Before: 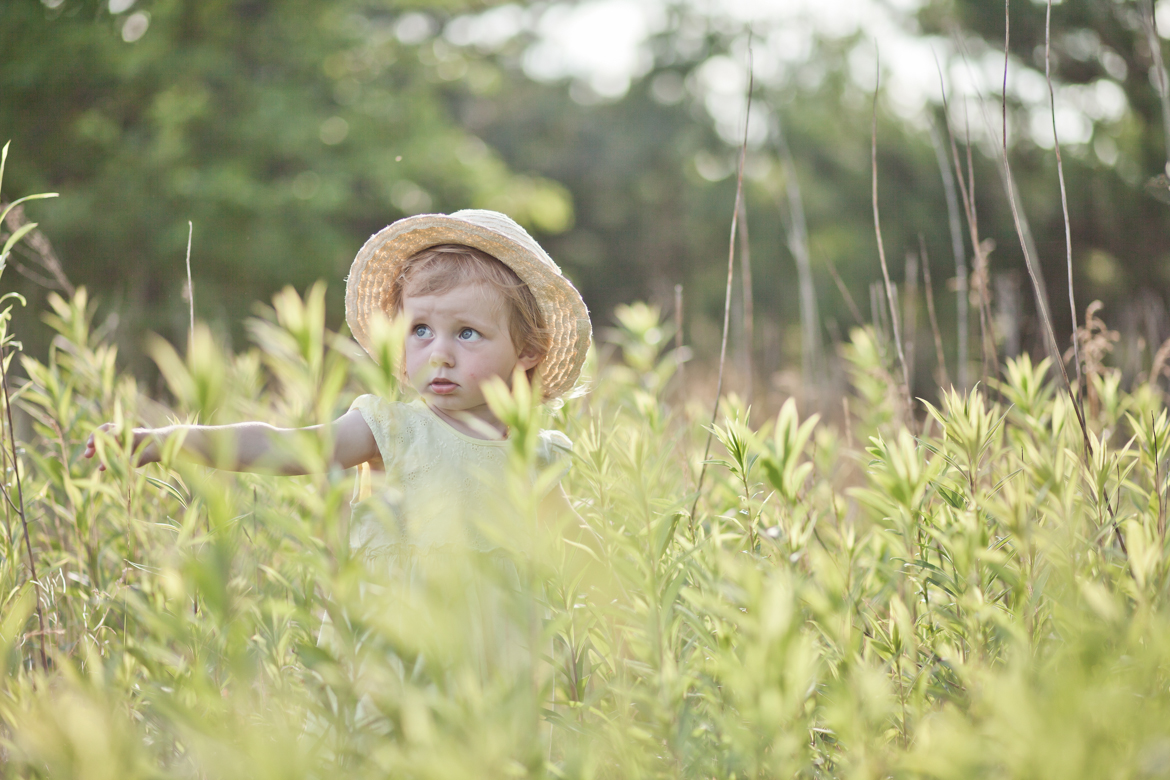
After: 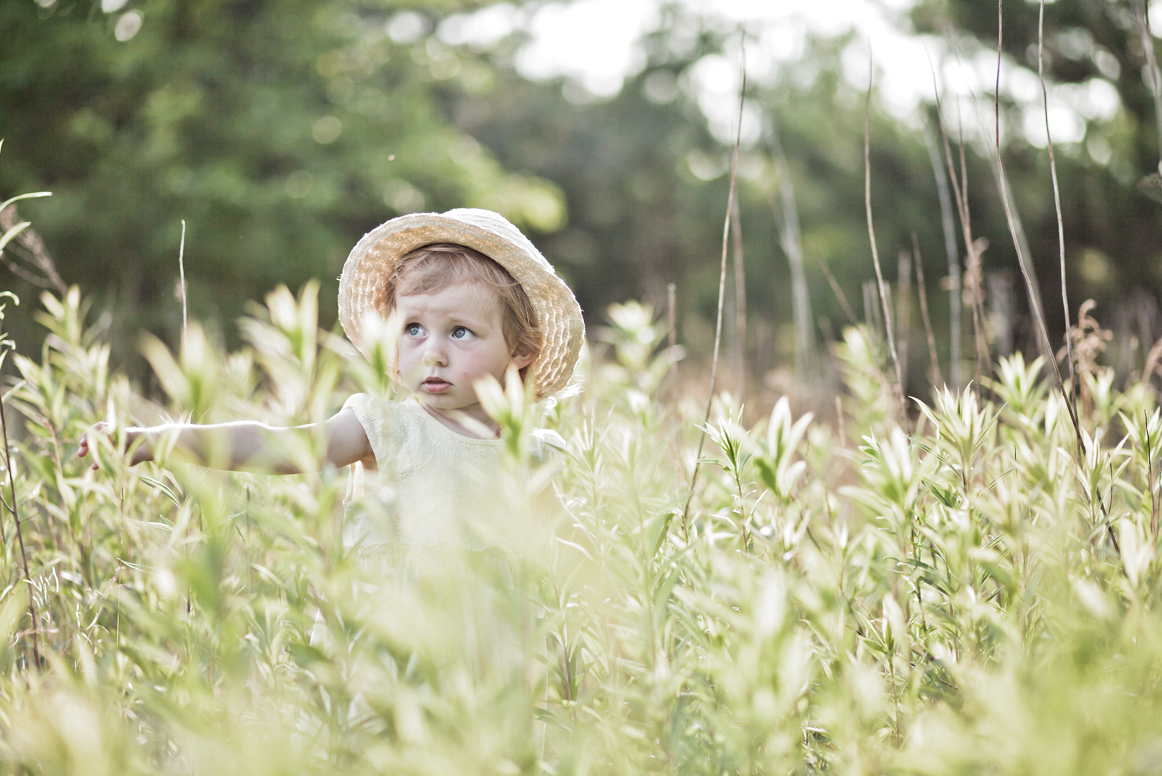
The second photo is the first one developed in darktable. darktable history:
crop and rotate: left 0.614%, top 0.179%, bottom 0.309%
filmic rgb: black relative exposure -8.2 EV, white relative exposure 2.2 EV, threshold 3 EV, hardness 7.11, latitude 75%, contrast 1.325, highlights saturation mix -2%, shadows ↔ highlights balance 30%, preserve chrominance RGB euclidean norm, color science v5 (2021), contrast in shadows safe, contrast in highlights safe, enable highlight reconstruction true
